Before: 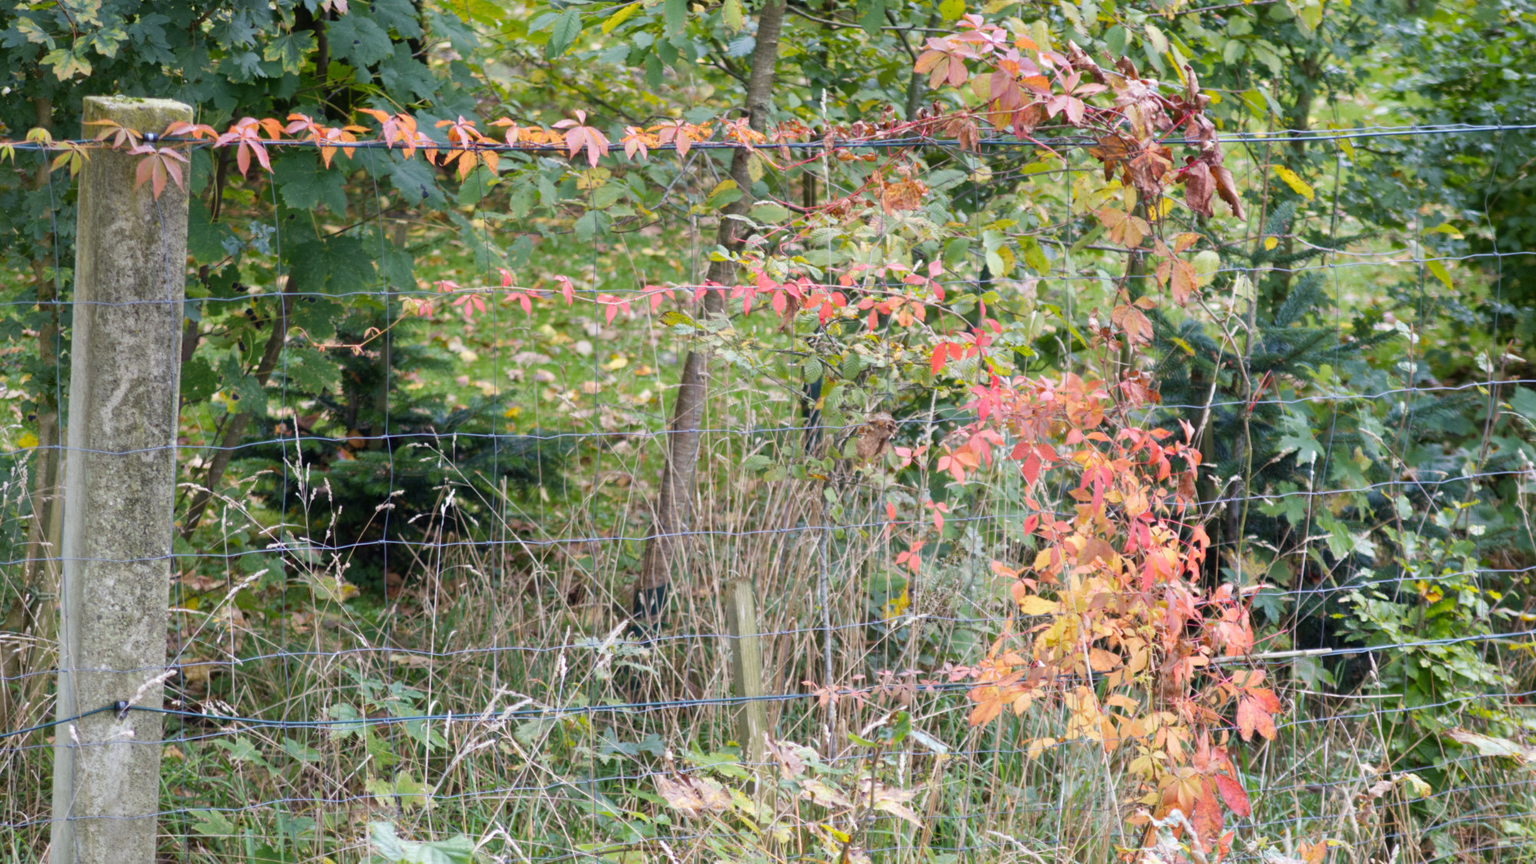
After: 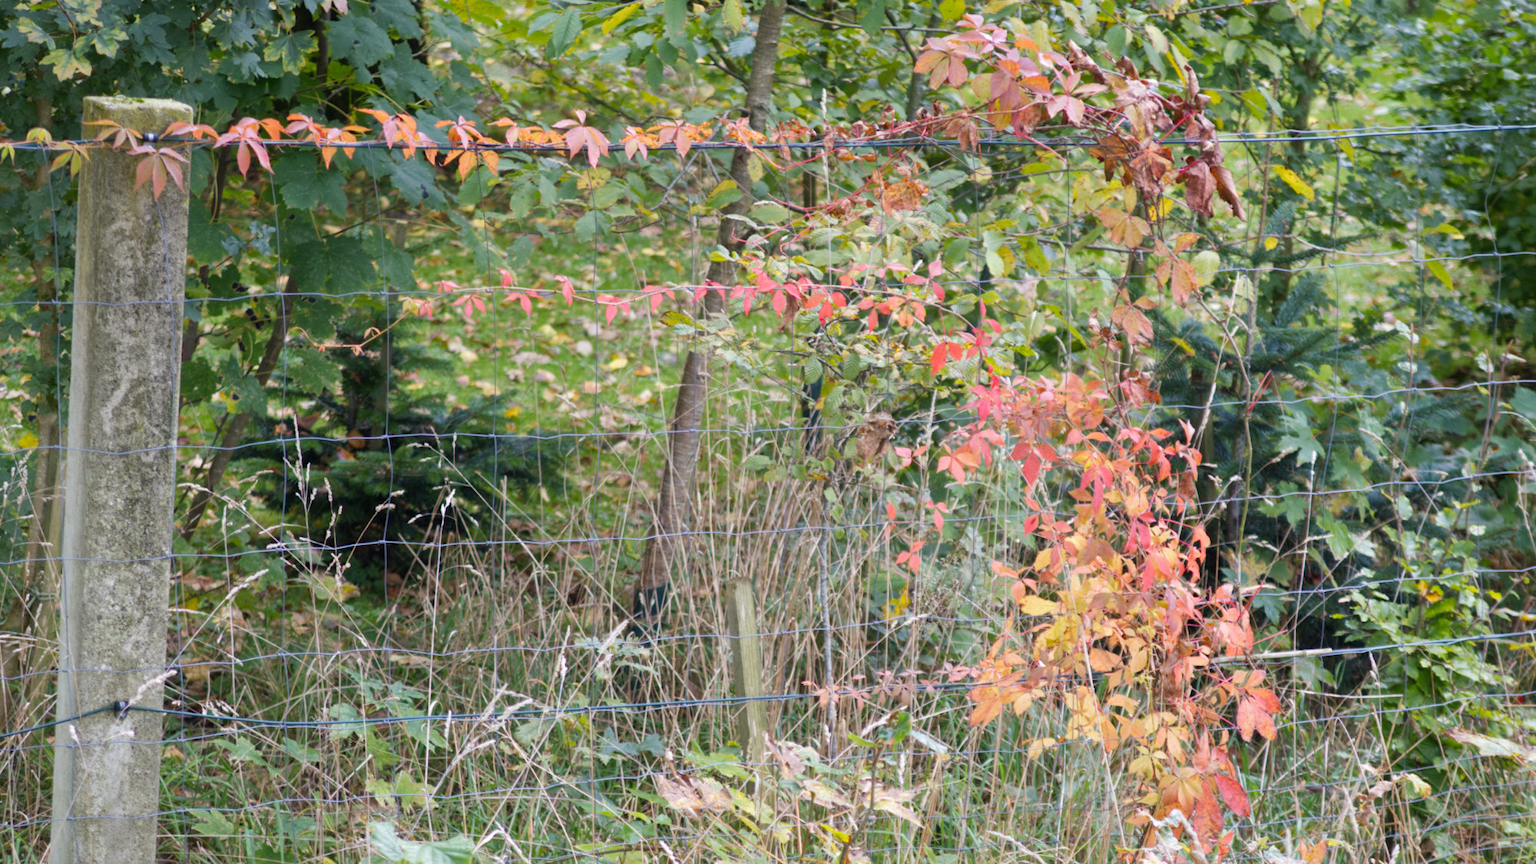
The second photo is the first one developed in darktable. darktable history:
shadows and highlights: shadows 25.64, highlights -25.89
